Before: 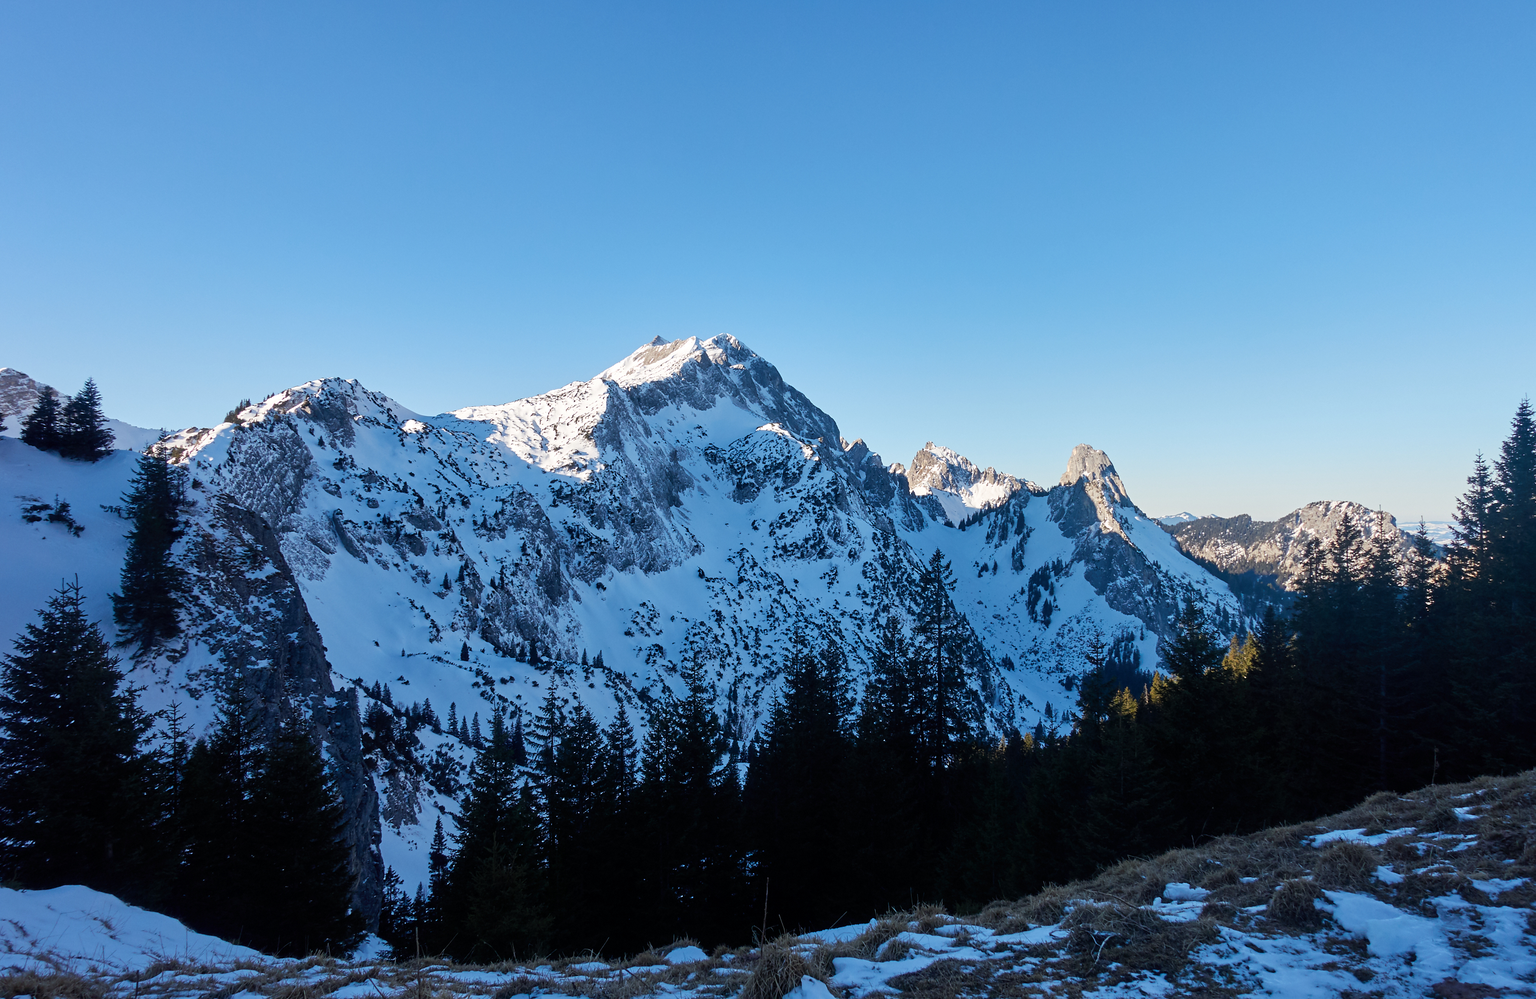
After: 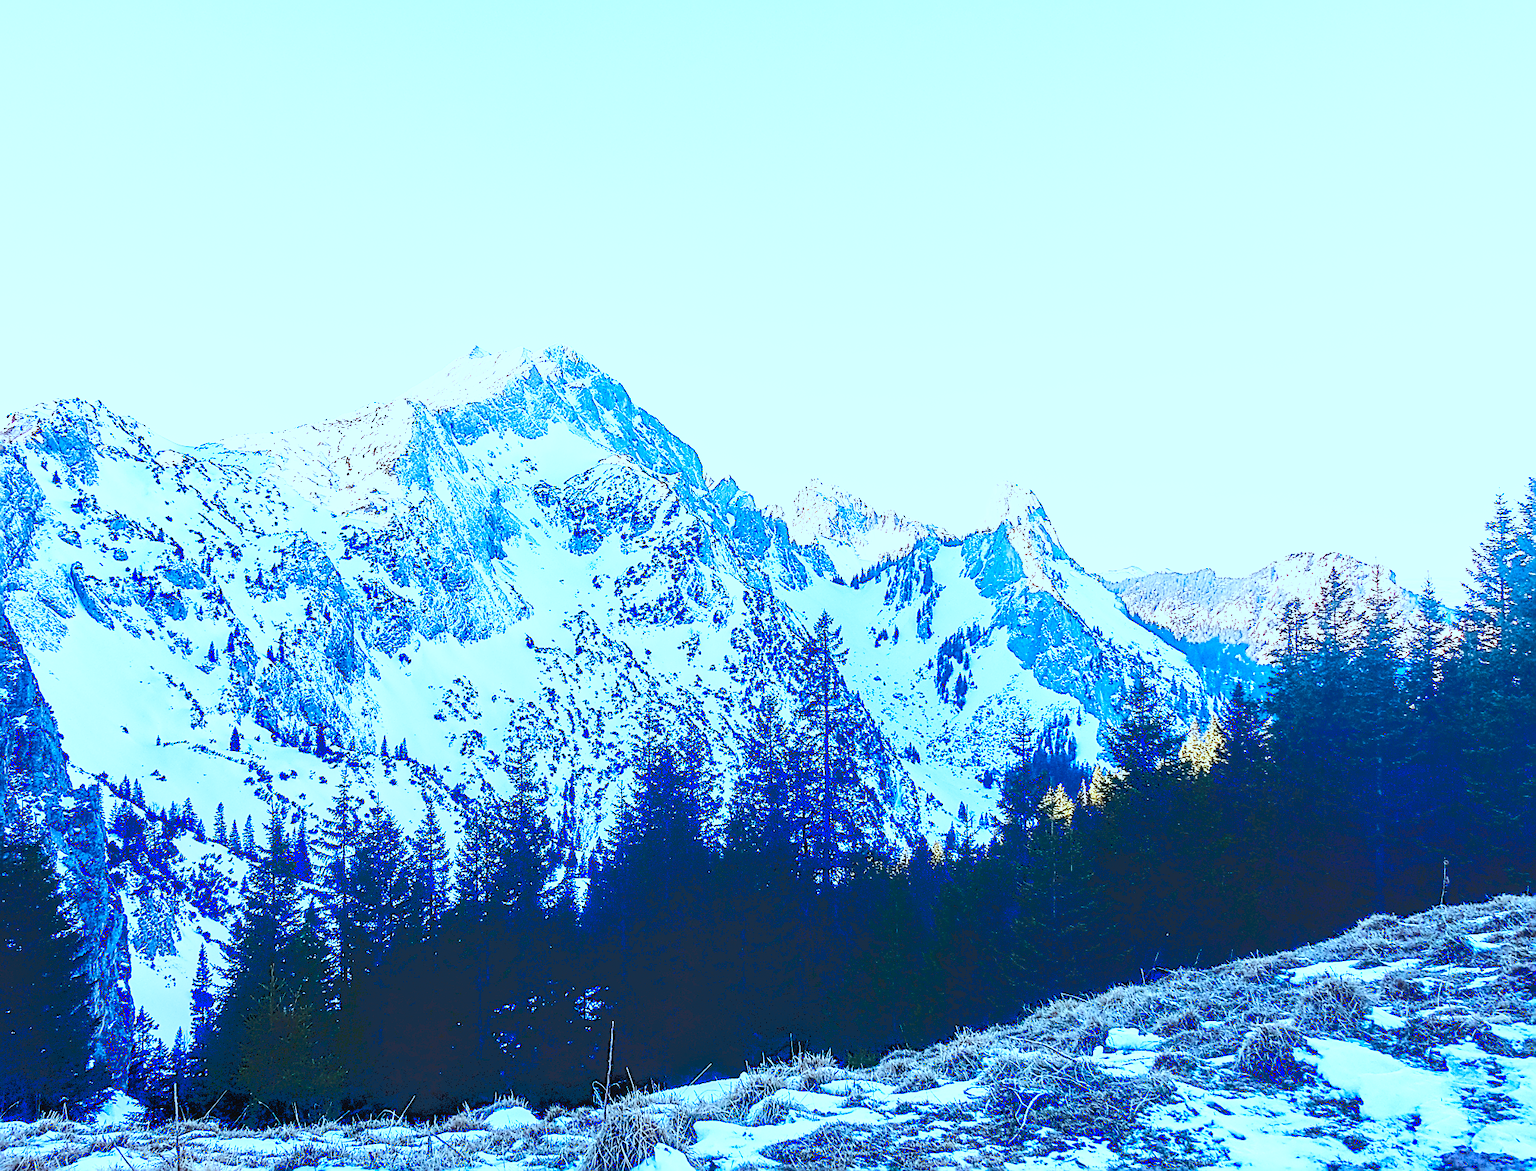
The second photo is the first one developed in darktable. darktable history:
sharpen: radius 1.643, amount 1.286
crop and rotate: left 17.997%, top 5.849%, right 1.761%
color correction: highlights a* -9.2, highlights b* -23.22
base curve: curves: ch0 [(0, 0) (0.007, 0.004) (0.027, 0.03) (0.046, 0.07) (0.207, 0.54) (0.442, 0.872) (0.673, 0.972) (1, 1)], fusion 1, preserve colors none
tone curve: curves: ch0 [(0, 0) (0.003, 0.139) (0.011, 0.14) (0.025, 0.138) (0.044, 0.14) (0.069, 0.149) (0.1, 0.161) (0.136, 0.179) (0.177, 0.203) (0.224, 0.245) (0.277, 0.302) (0.335, 0.382) (0.399, 0.461) (0.468, 0.546) (0.543, 0.614) (0.623, 0.687) (0.709, 0.758) (0.801, 0.84) (0.898, 0.912) (1, 1)], color space Lab, linked channels, preserve colors none
exposure: black level correction 0, exposure 1.098 EV, compensate highlight preservation false
local contrast: on, module defaults
